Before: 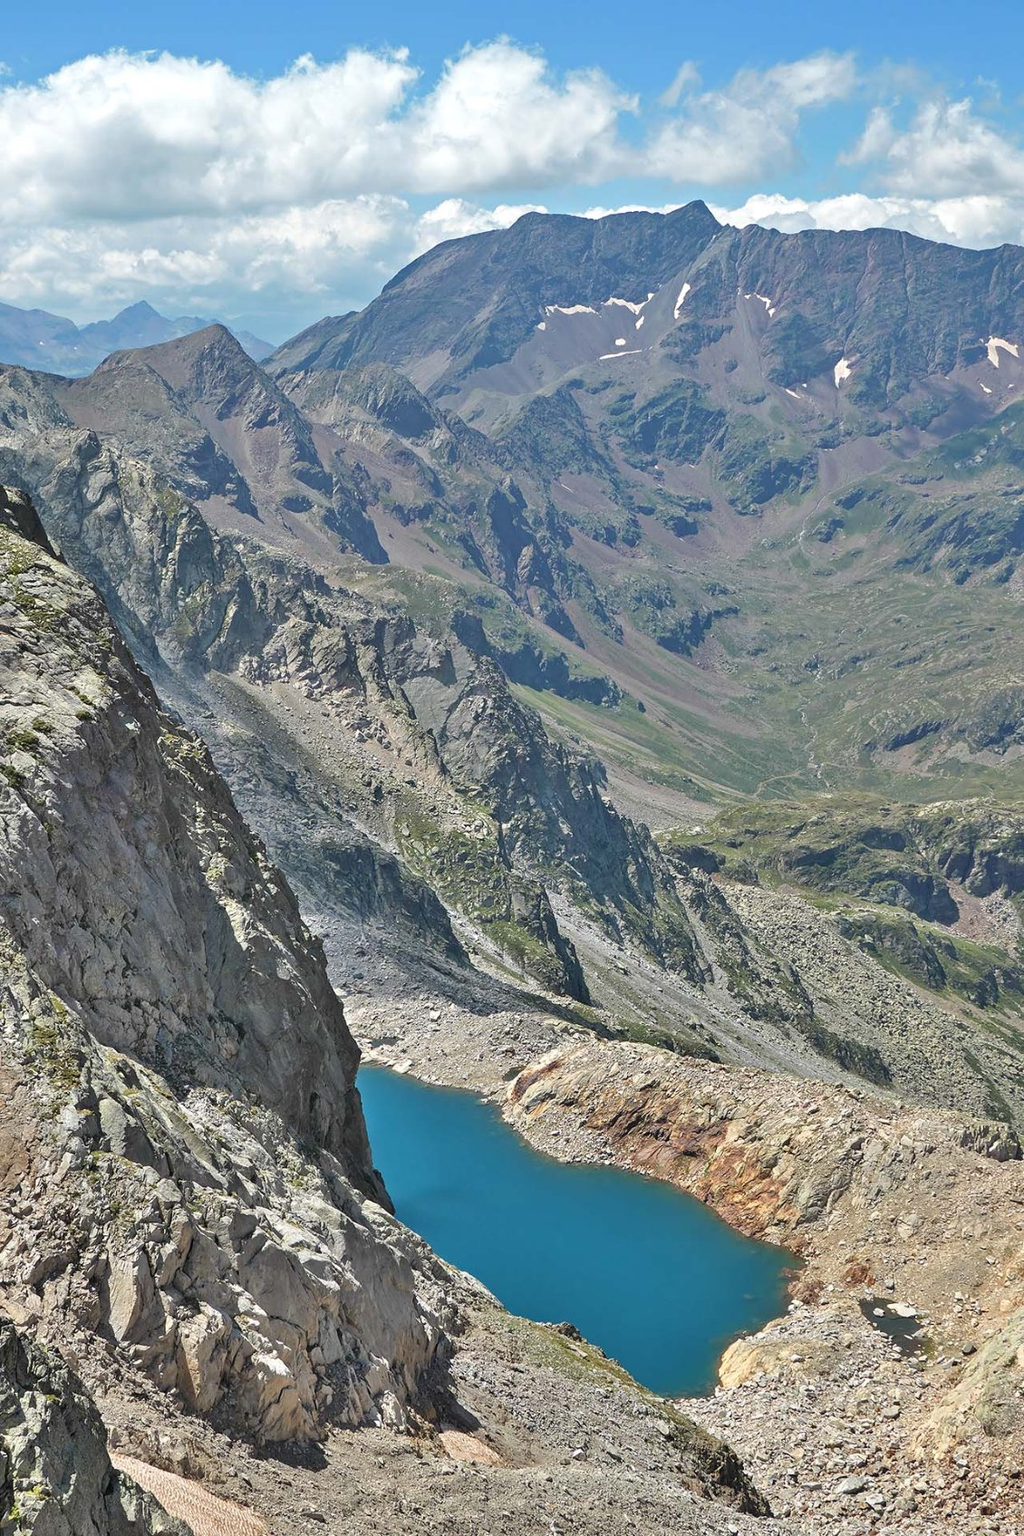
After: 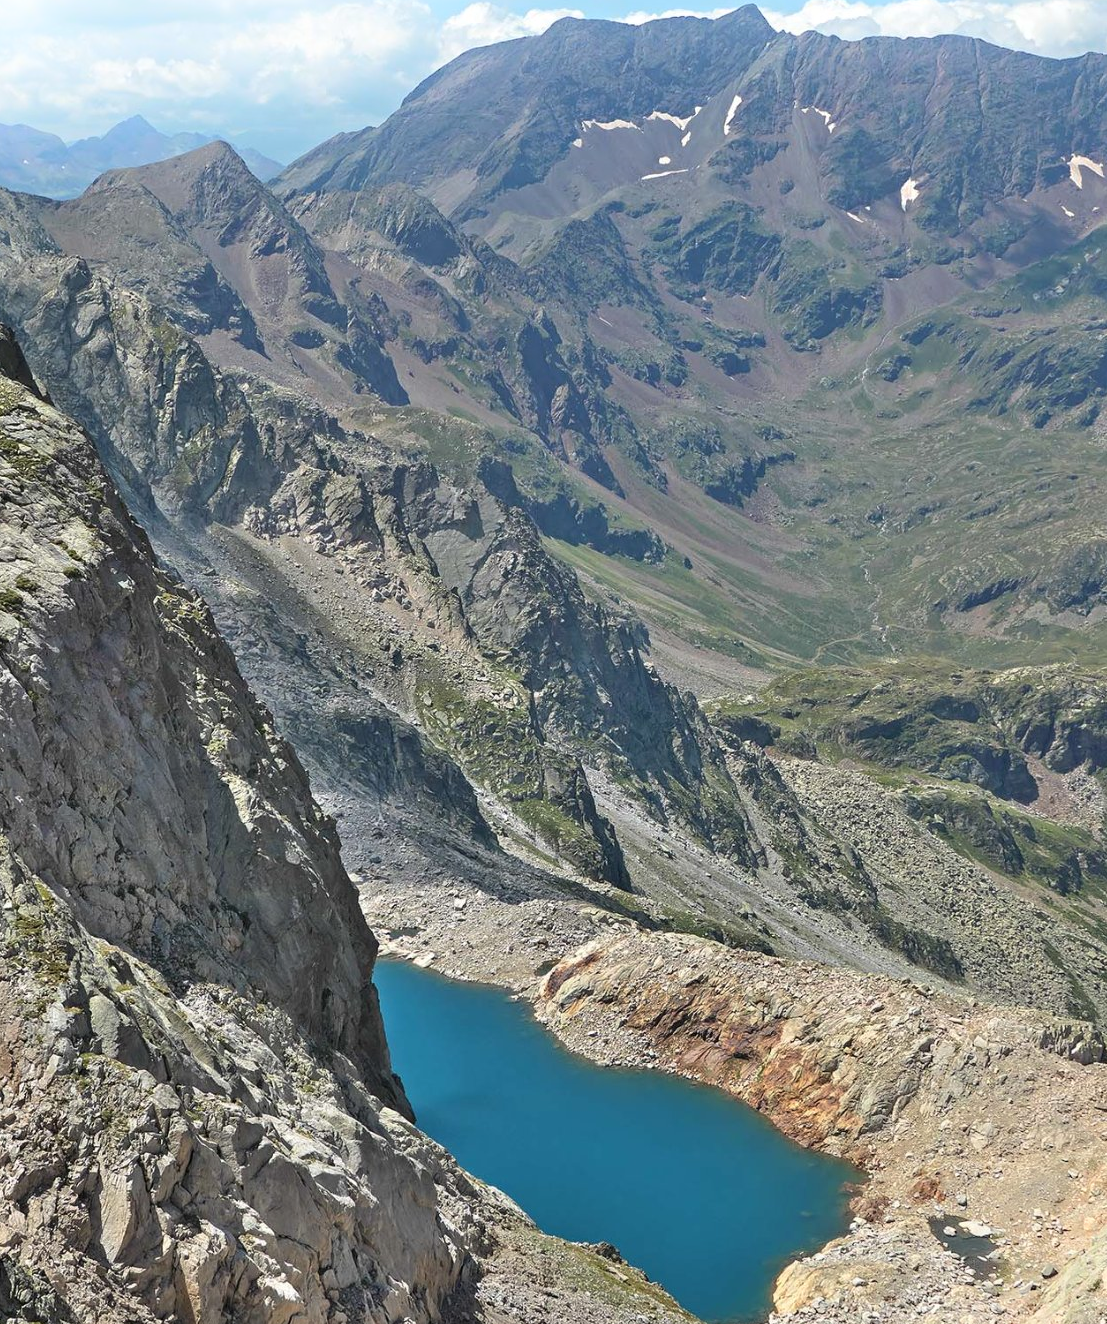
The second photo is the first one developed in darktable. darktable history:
shadows and highlights: shadows -21.06, highlights 99.93, soften with gaussian
crop and rotate: left 1.83%, top 12.827%, right 0.138%, bottom 9.057%
base curve: curves: ch0 [(0, 0) (0.303, 0.277) (1, 1)], exposure shift 0.01, preserve colors none
